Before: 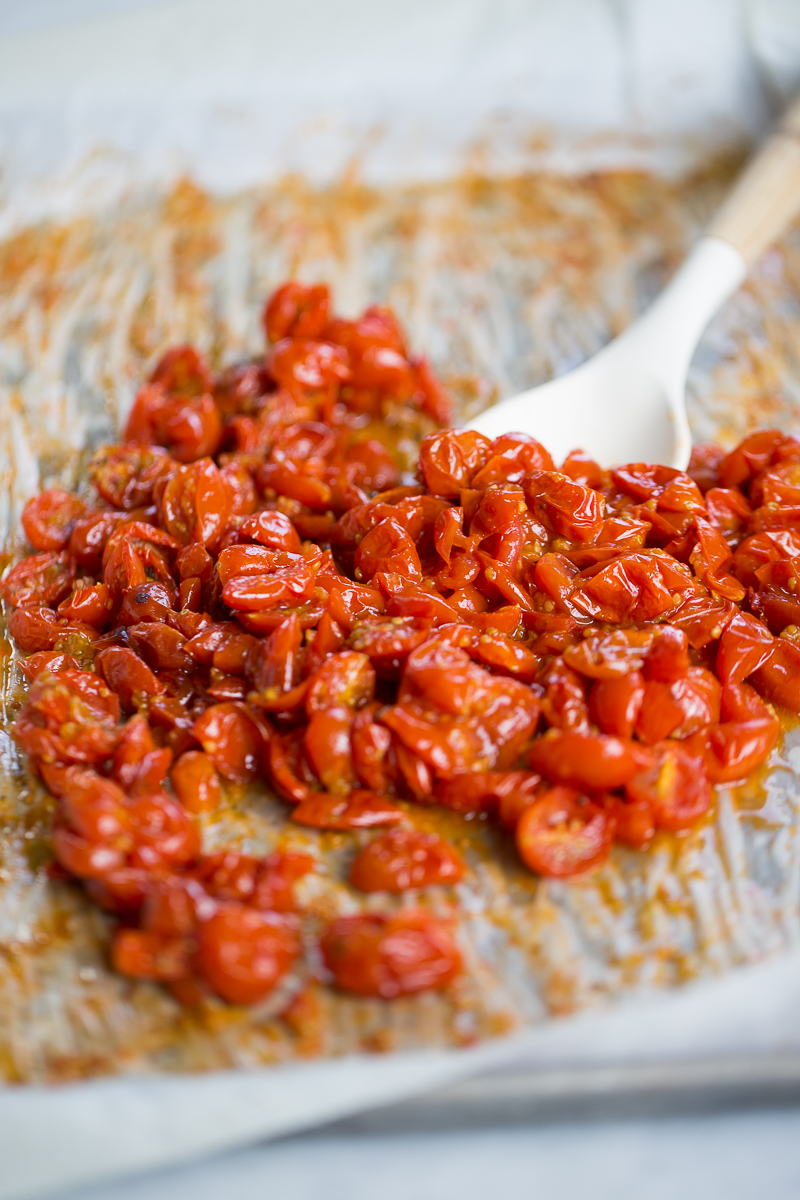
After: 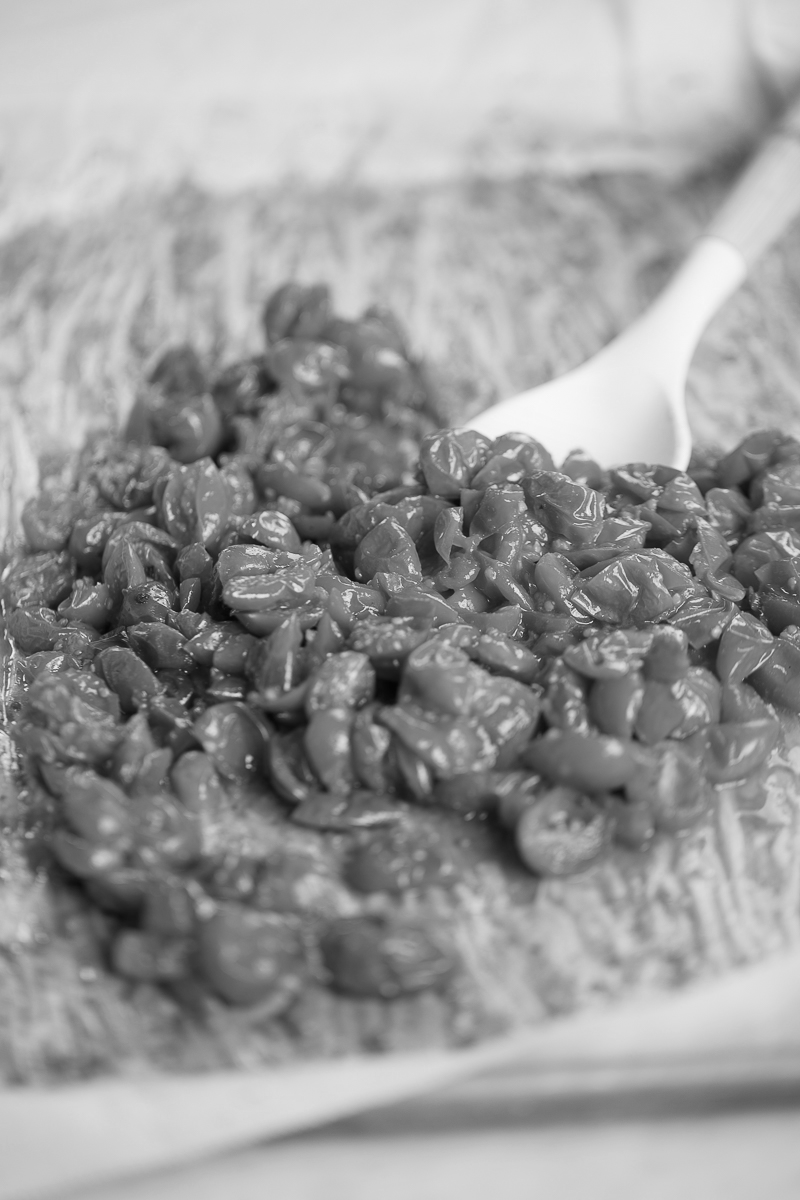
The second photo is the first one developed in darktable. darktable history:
tone equalizer: -8 EV 0.06 EV, smoothing diameter 25%, edges refinement/feathering 10, preserve details guided filter
monochrome: on, module defaults
color correction: highlights a* 5.62, highlights b* 33.57, shadows a* -25.86, shadows b* 4.02
